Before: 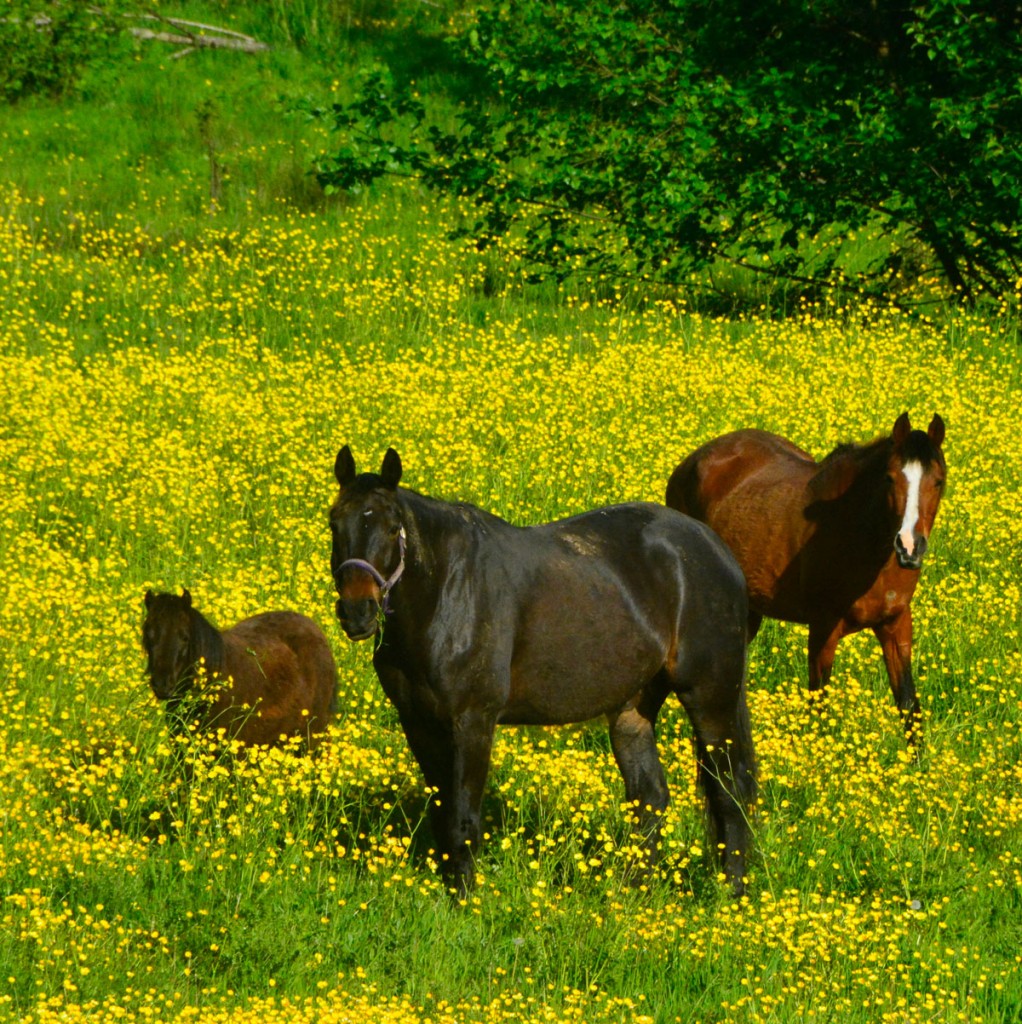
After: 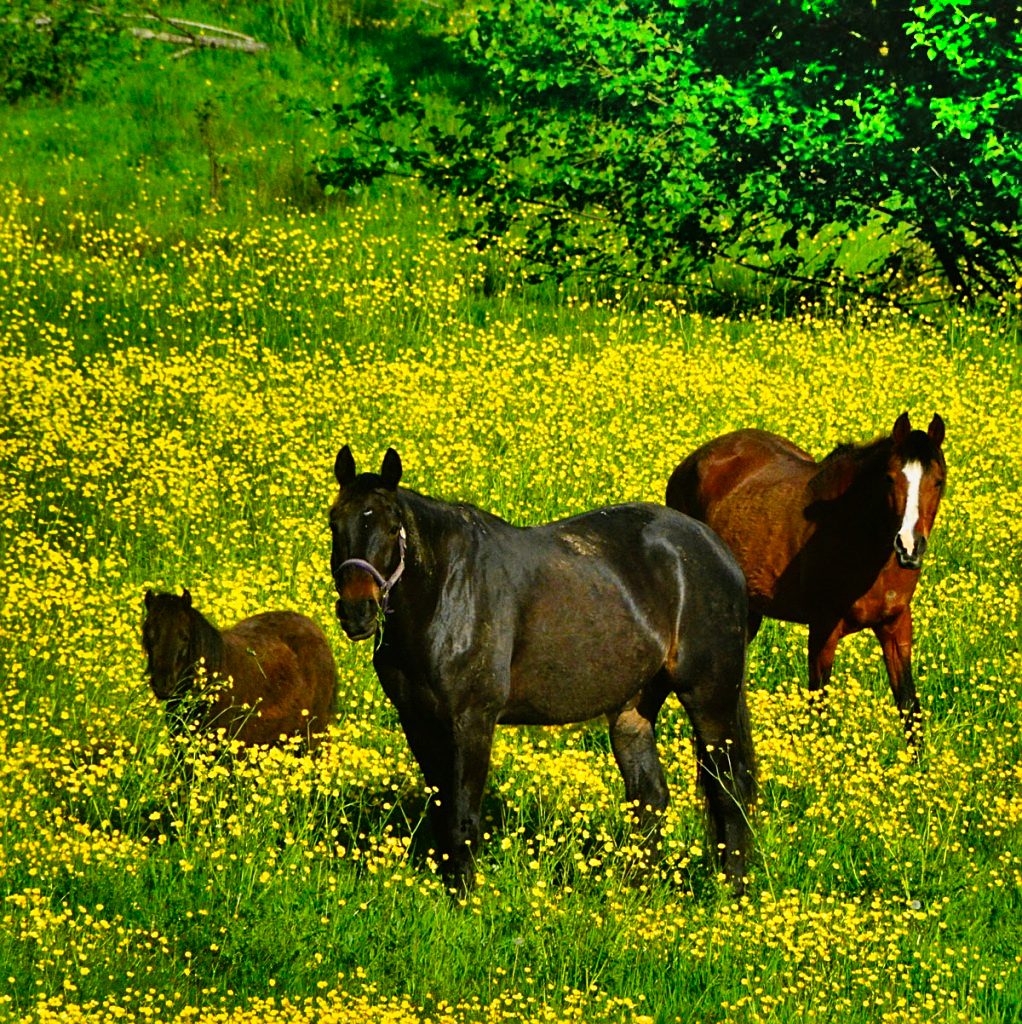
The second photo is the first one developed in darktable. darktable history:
sharpen: on, module defaults
tone curve: curves: ch0 [(0, 0) (0.003, 0.001) (0.011, 0.005) (0.025, 0.01) (0.044, 0.019) (0.069, 0.029) (0.1, 0.042) (0.136, 0.078) (0.177, 0.129) (0.224, 0.182) (0.277, 0.246) (0.335, 0.318) (0.399, 0.396) (0.468, 0.481) (0.543, 0.573) (0.623, 0.672) (0.709, 0.777) (0.801, 0.881) (0.898, 0.975) (1, 1)], preserve colors none
shadows and highlights: radius 123.2, shadows 99.55, white point adjustment -2.82, highlights -98.4, soften with gaussian
